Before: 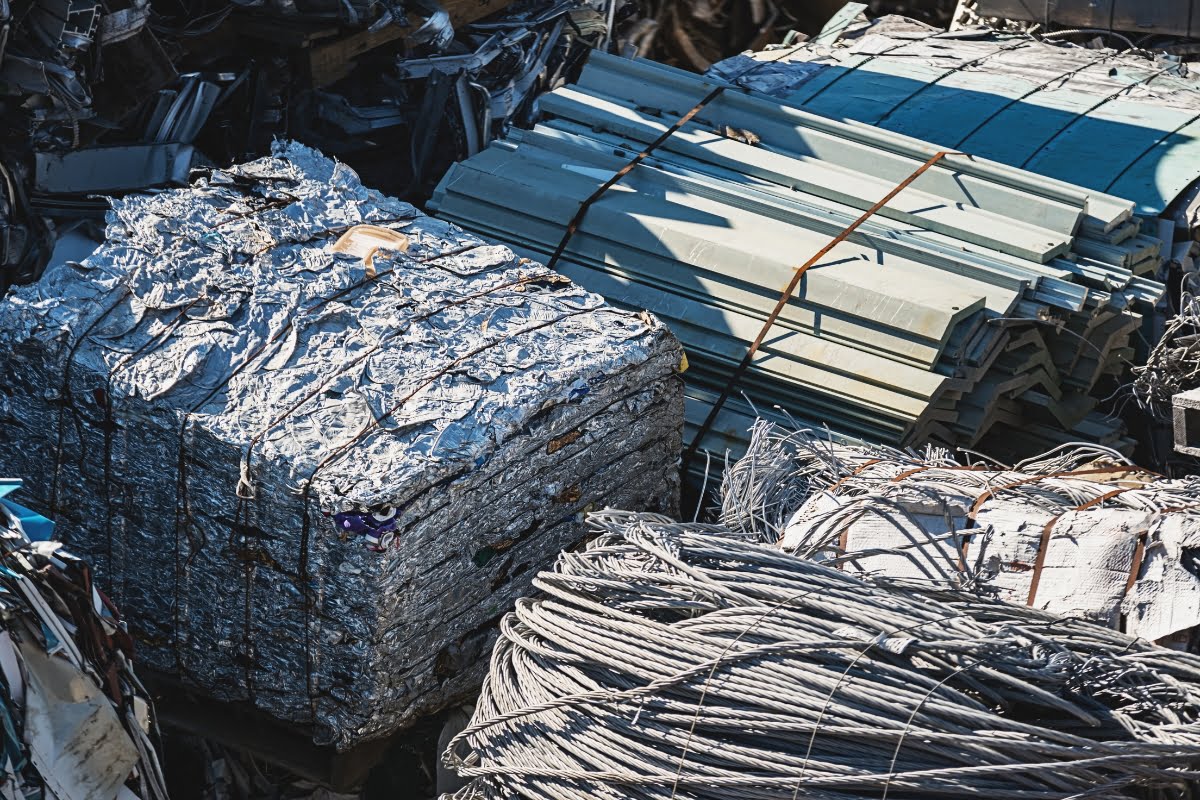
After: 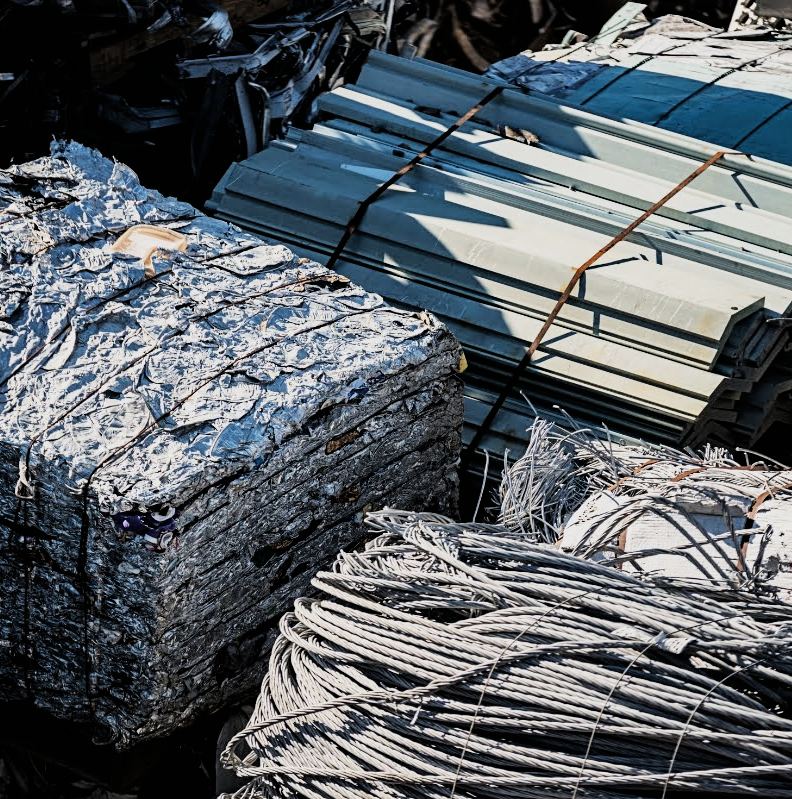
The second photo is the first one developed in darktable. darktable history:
crop and rotate: left 18.442%, right 15.508%
filmic rgb: black relative exposure -5 EV, white relative exposure 3.2 EV, hardness 3.42, contrast 1.2, highlights saturation mix -30%
